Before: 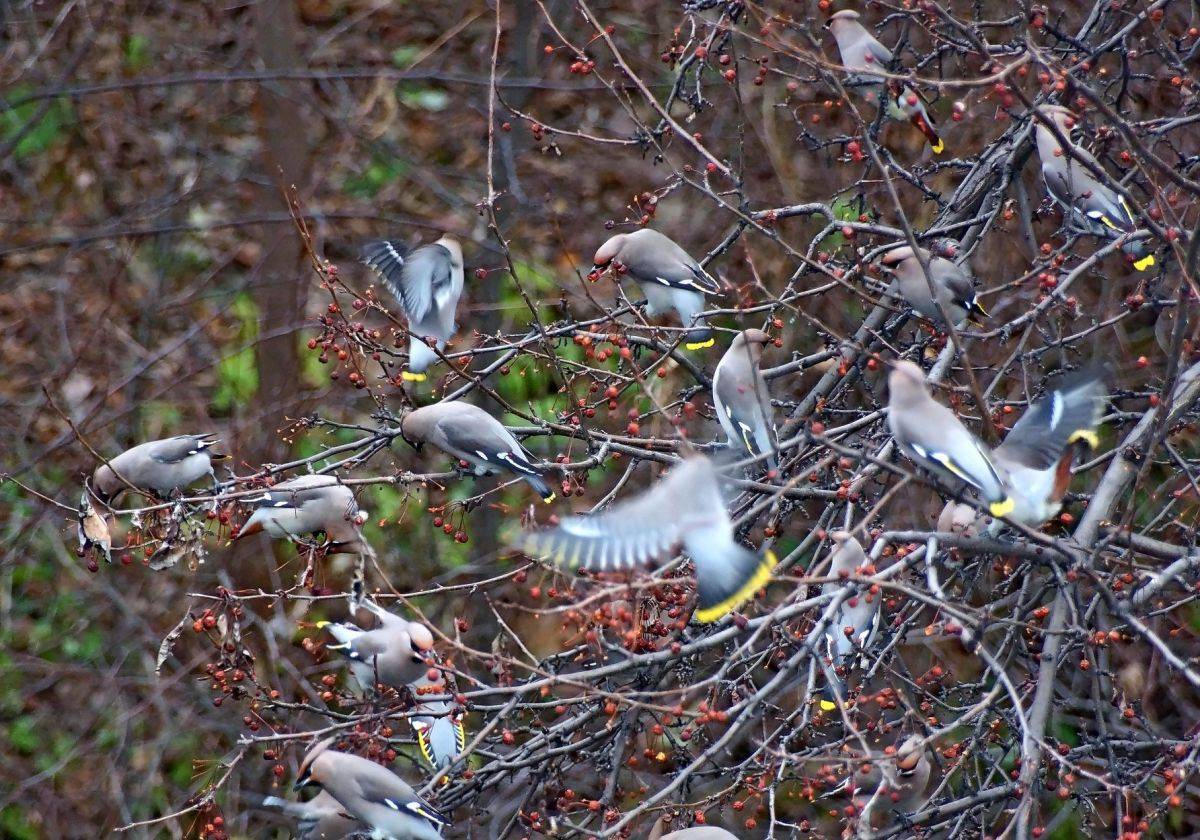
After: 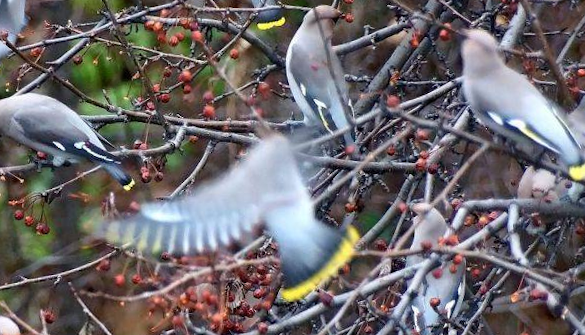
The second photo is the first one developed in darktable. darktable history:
rotate and perspective: rotation -3°, crop left 0.031, crop right 0.968, crop top 0.07, crop bottom 0.93
crop: left 35.03%, top 36.625%, right 14.663%, bottom 20.057%
